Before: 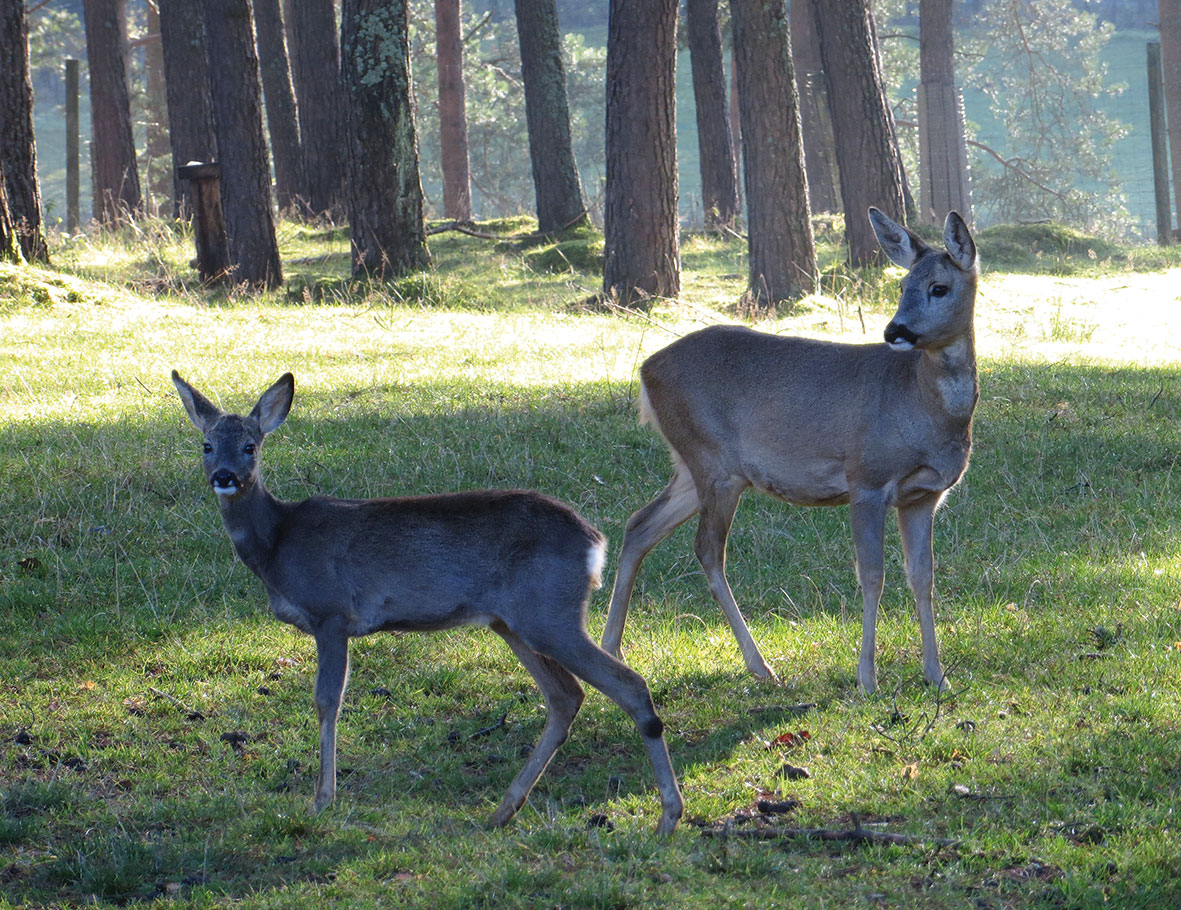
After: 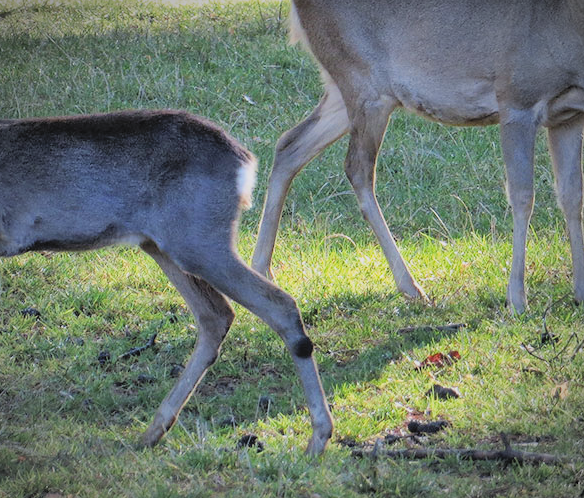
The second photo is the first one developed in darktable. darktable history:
shadows and highlights: shadows 20.91, highlights -82.73, soften with gaussian
crop: left 29.672%, top 41.786%, right 20.851%, bottom 3.487%
vignetting: automatic ratio true
filmic rgb: black relative exposure -7.65 EV, white relative exposure 4.56 EV, hardness 3.61
contrast brightness saturation: contrast 0.1, brightness 0.3, saturation 0.14
